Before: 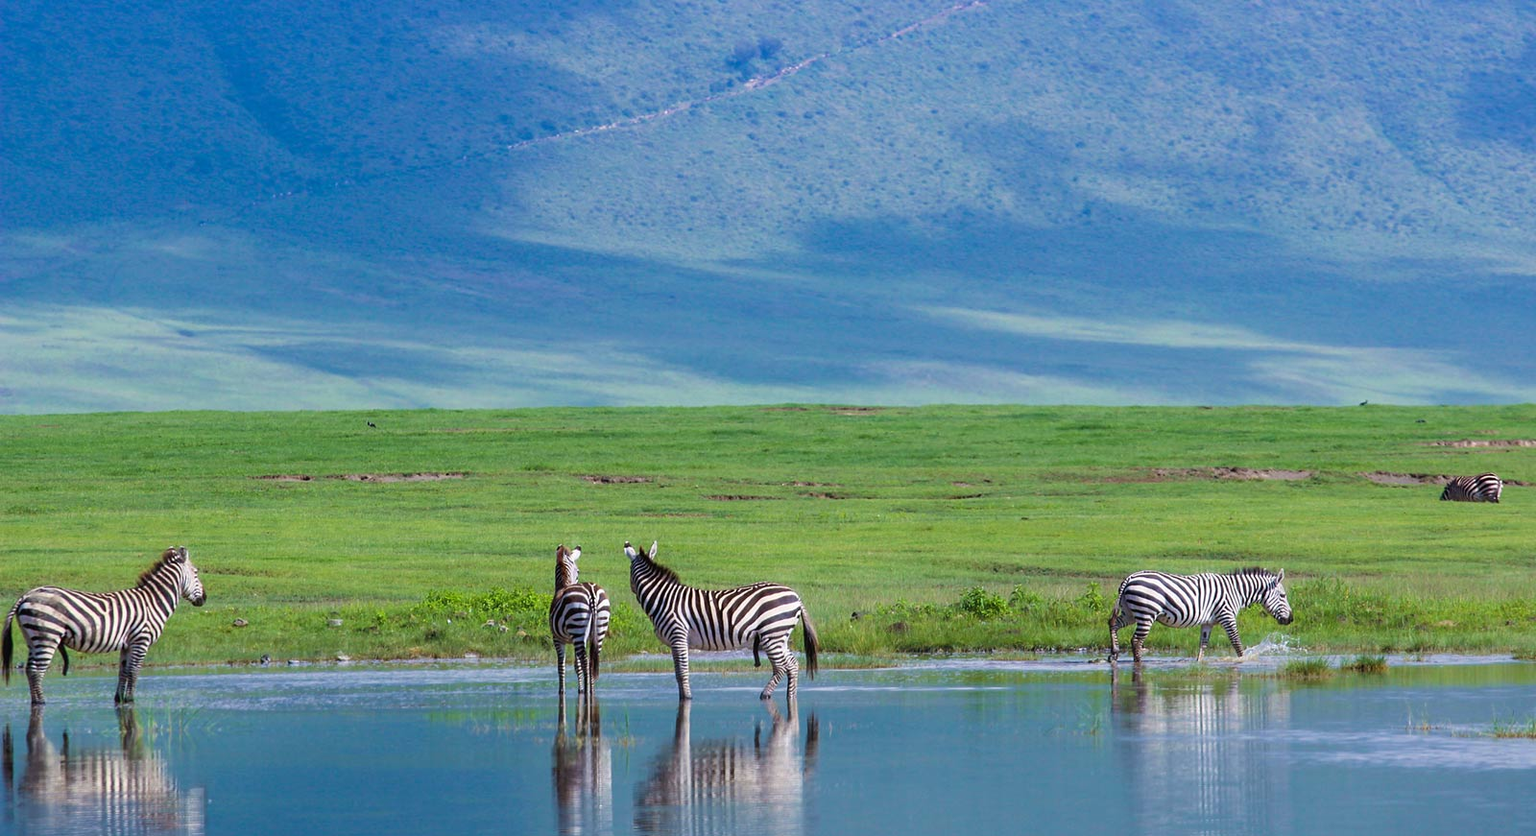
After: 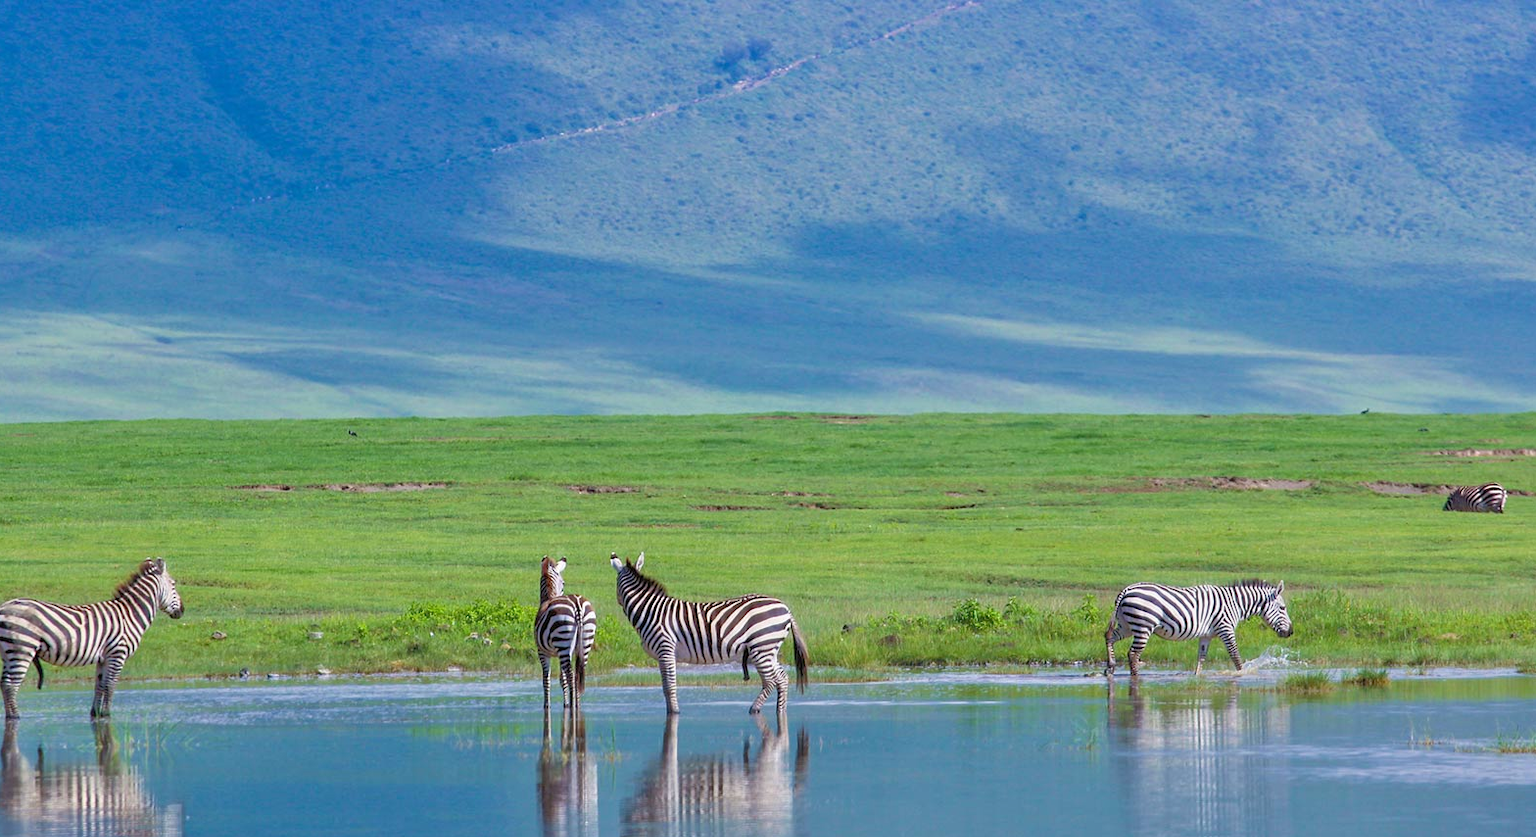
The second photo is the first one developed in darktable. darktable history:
exposure: exposure -0.146 EV, compensate highlight preservation false
crop: left 1.71%, right 0.269%, bottom 1.753%
tone equalizer: -7 EV 0.149 EV, -6 EV 0.587 EV, -5 EV 1.13 EV, -4 EV 1.3 EV, -3 EV 1.15 EV, -2 EV 0.6 EV, -1 EV 0.162 EV
